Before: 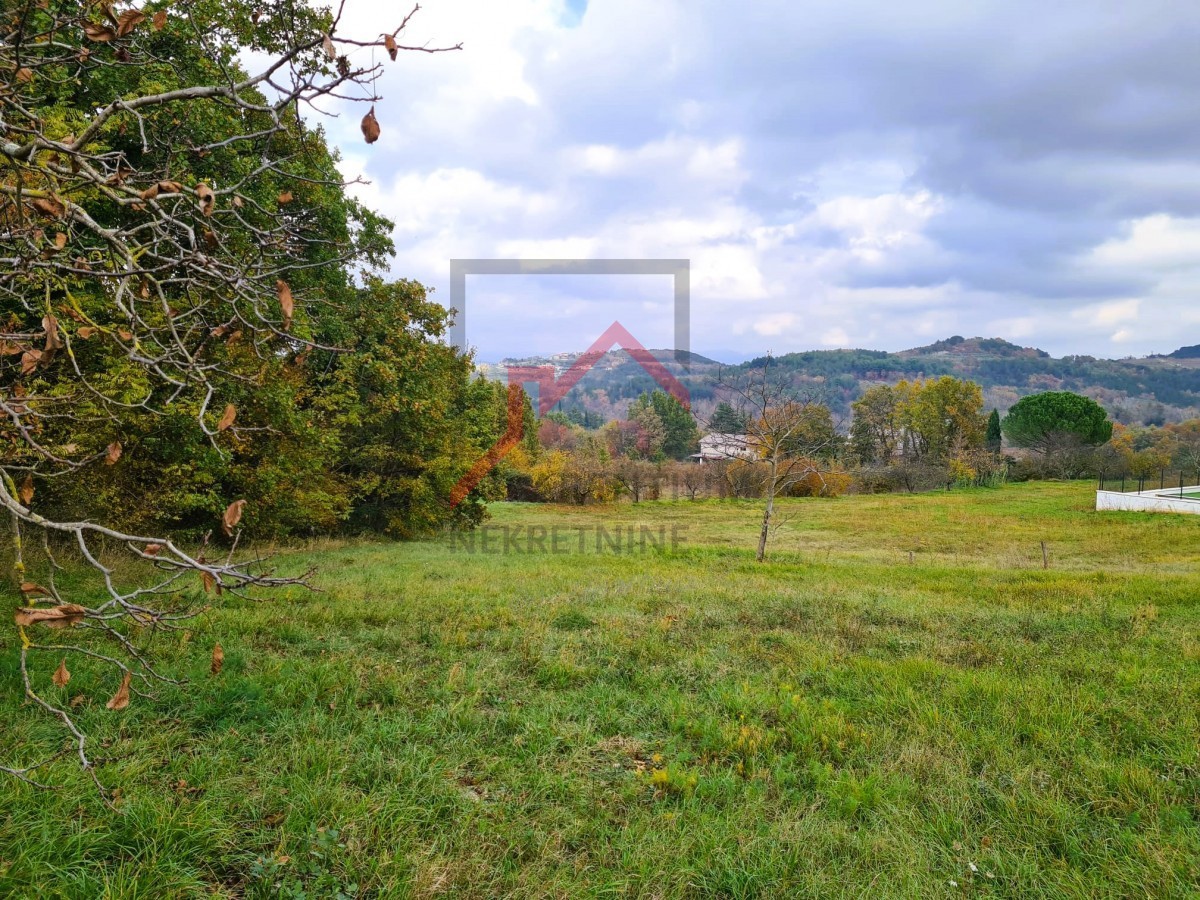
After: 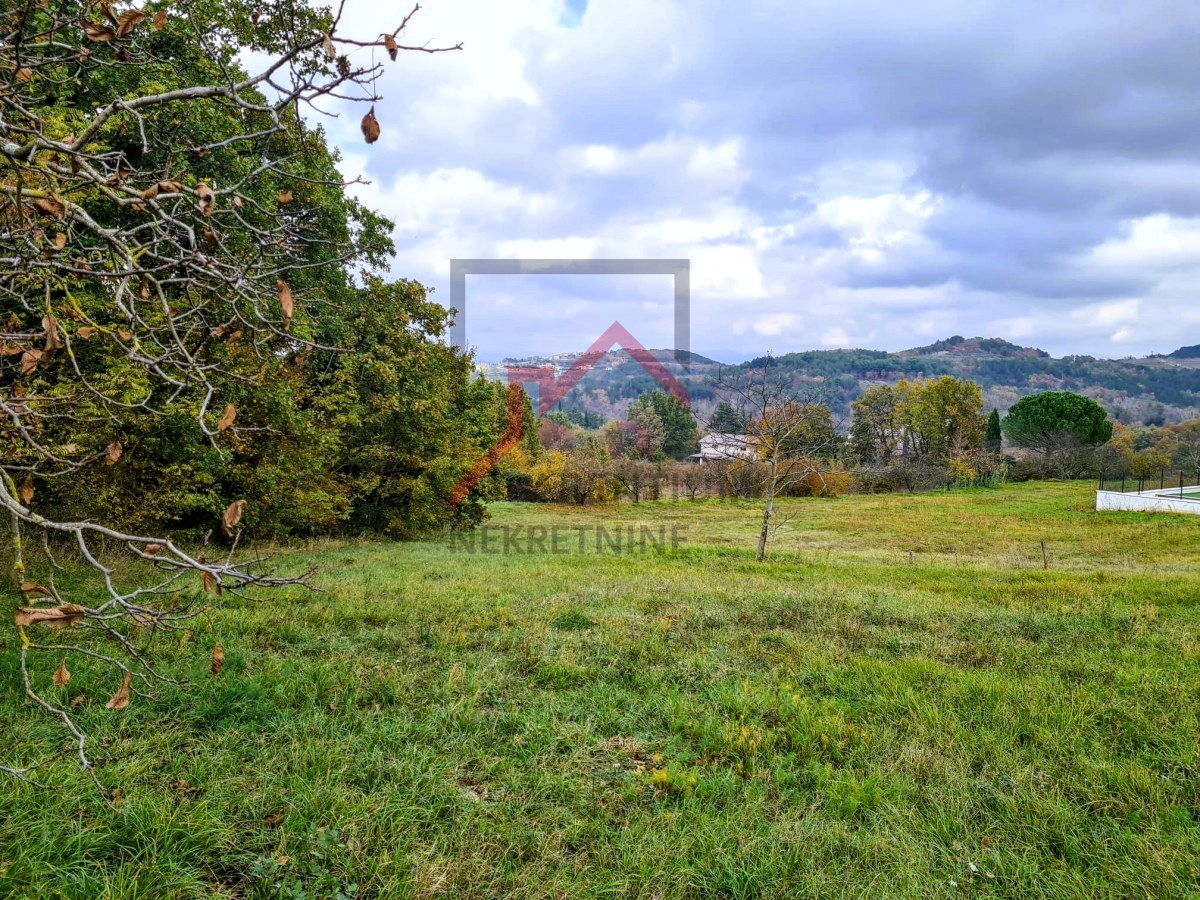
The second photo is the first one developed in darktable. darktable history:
white balance: red 0.974, blue 1.044
local contrast: highlights 35%, detail 135%
